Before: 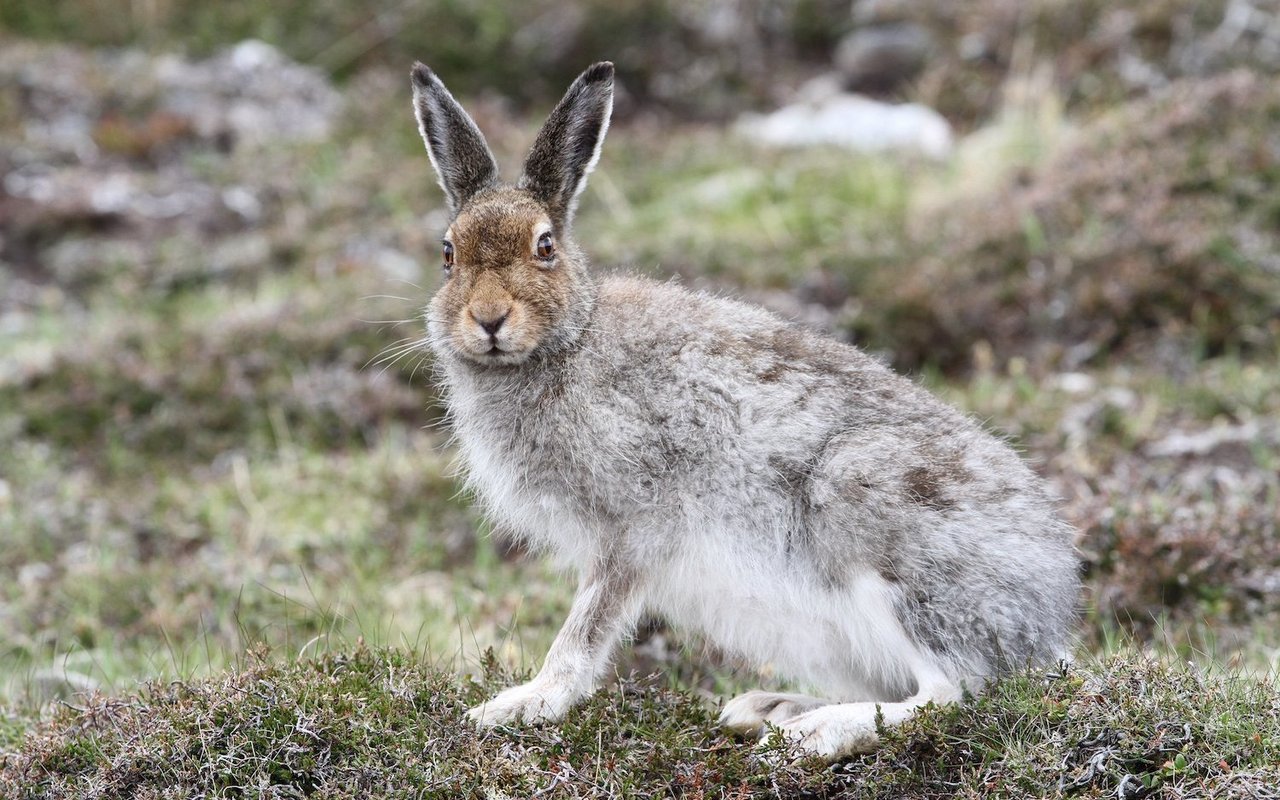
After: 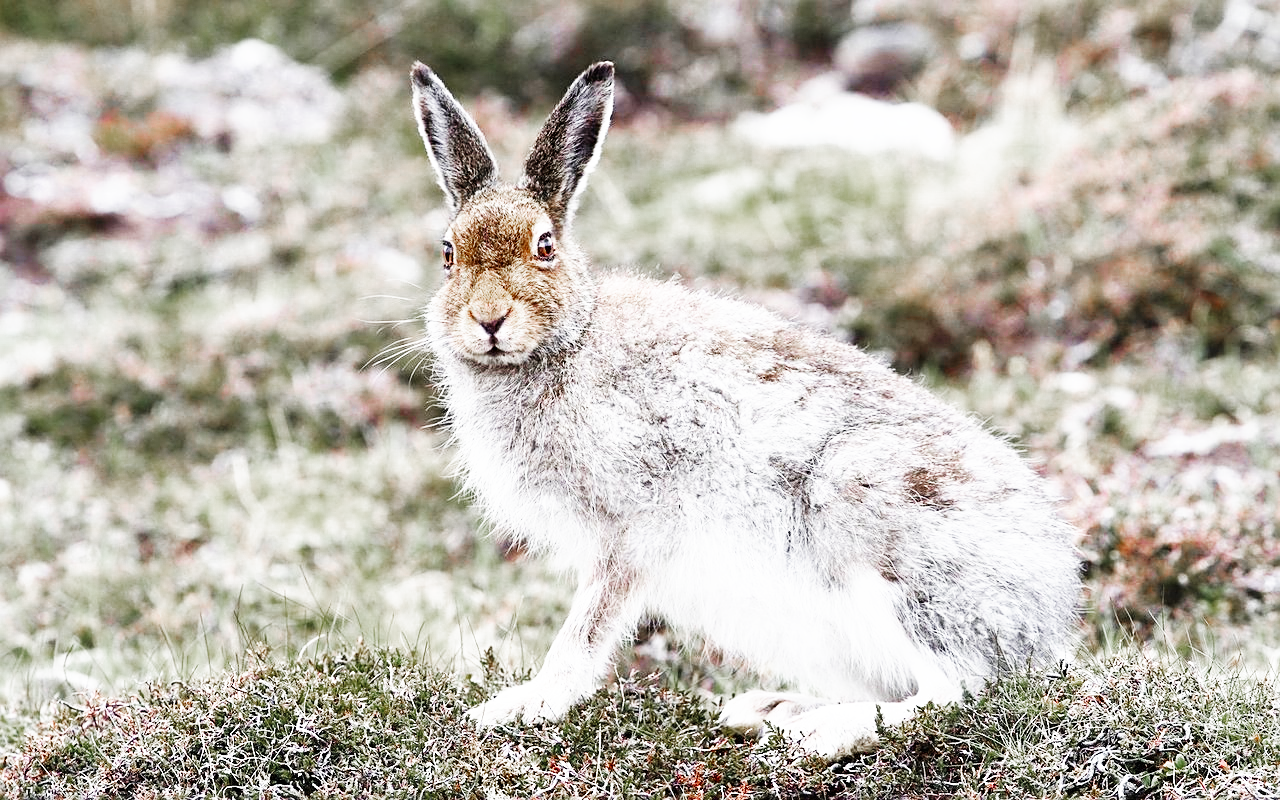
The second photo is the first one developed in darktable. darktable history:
base curve: curves: ch0 [(0, 0) (0.007, 0.004) (0.027, 0.03) (0.046, 0.07) (0.207, 0.54) (0.442, 0.872) (0.673, 0.972) (1, 1)], preserve colors none
color zones: curves: ch0 [(0, 0.48) (0.209, 0.398) (0.305, 0.332) (0.429, 0.493) (0.571, 0.5) (0.714, 0.5) (0.857, 0.5) (1, 0.48)]; ch1 [(0, 0.736) (0.143, 0.625) (0.225, 0.371) (0.429, 0.256) (0.571, 0.241) (0.714, 0.213) (0.857, 0.48) (1, 0.736)]; ch2 [(0, 0.448) (0.143, 0.498) (0.286, 0.5) (0.429, 0.5) (0.571, 0.5) (0.714, 0.5) (0.857, 0.5) (1, 0.448)]
sharpen: on, module defaults
